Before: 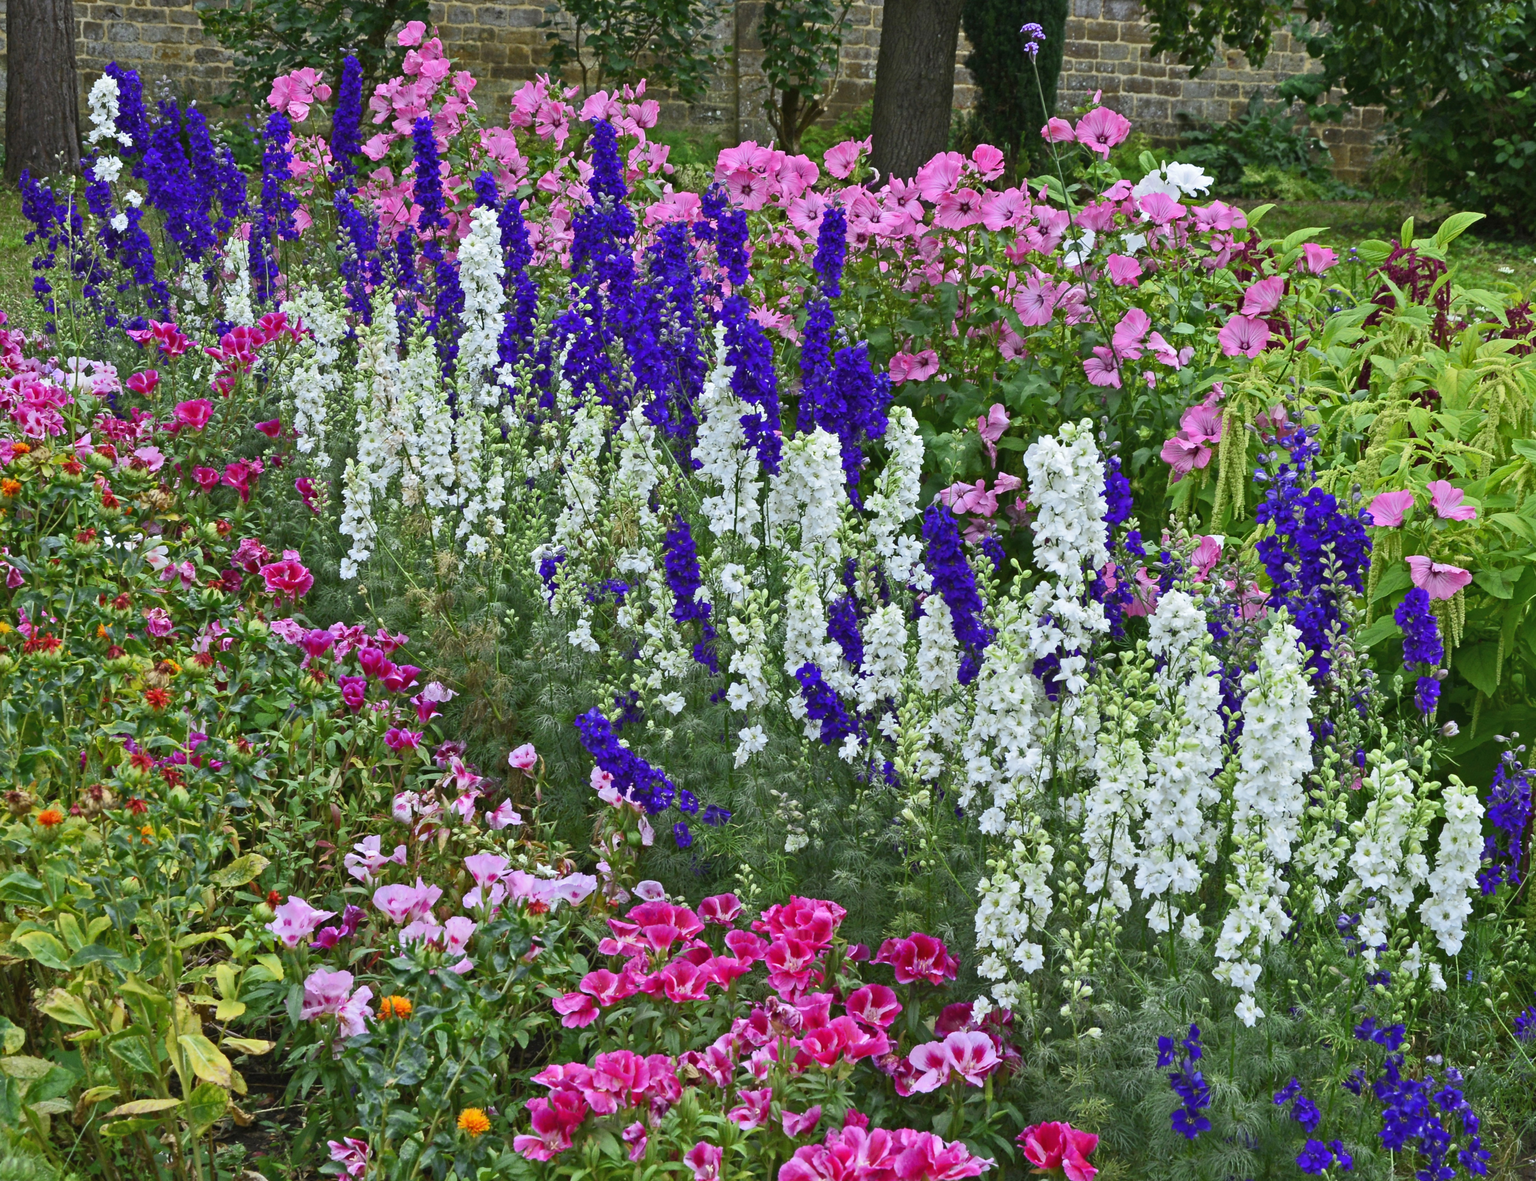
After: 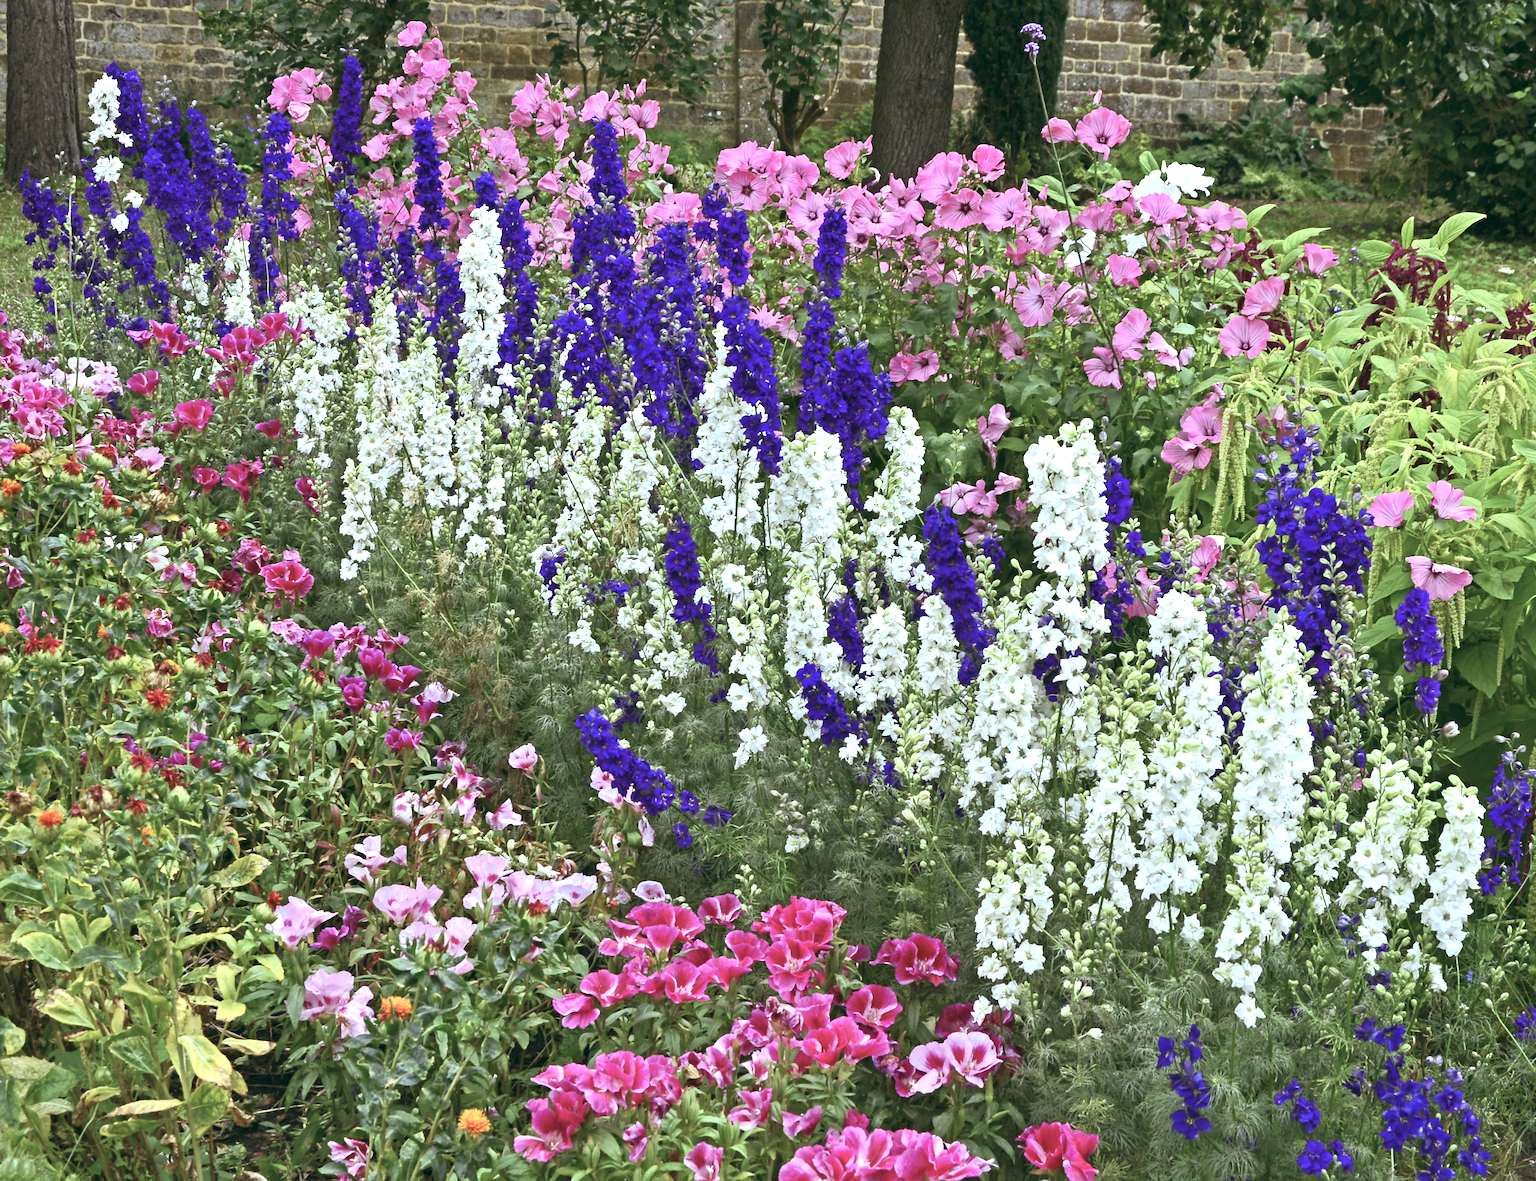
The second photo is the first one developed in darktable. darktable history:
color balance: lift [1, 0.994, 1.002, 1.006], gamma [0.957, 1.081, 1.016, 0.919], gain [0.97, 0.972, 1.01, 1.028], input saturation 91.06%, output saturation 79.8%
exposure: black level correction 0, exposure 0.7 EV, compensate exposure bias true, compensate highlight preservation false
white balance: emerald 1
tone equalizer: on, module defaults
